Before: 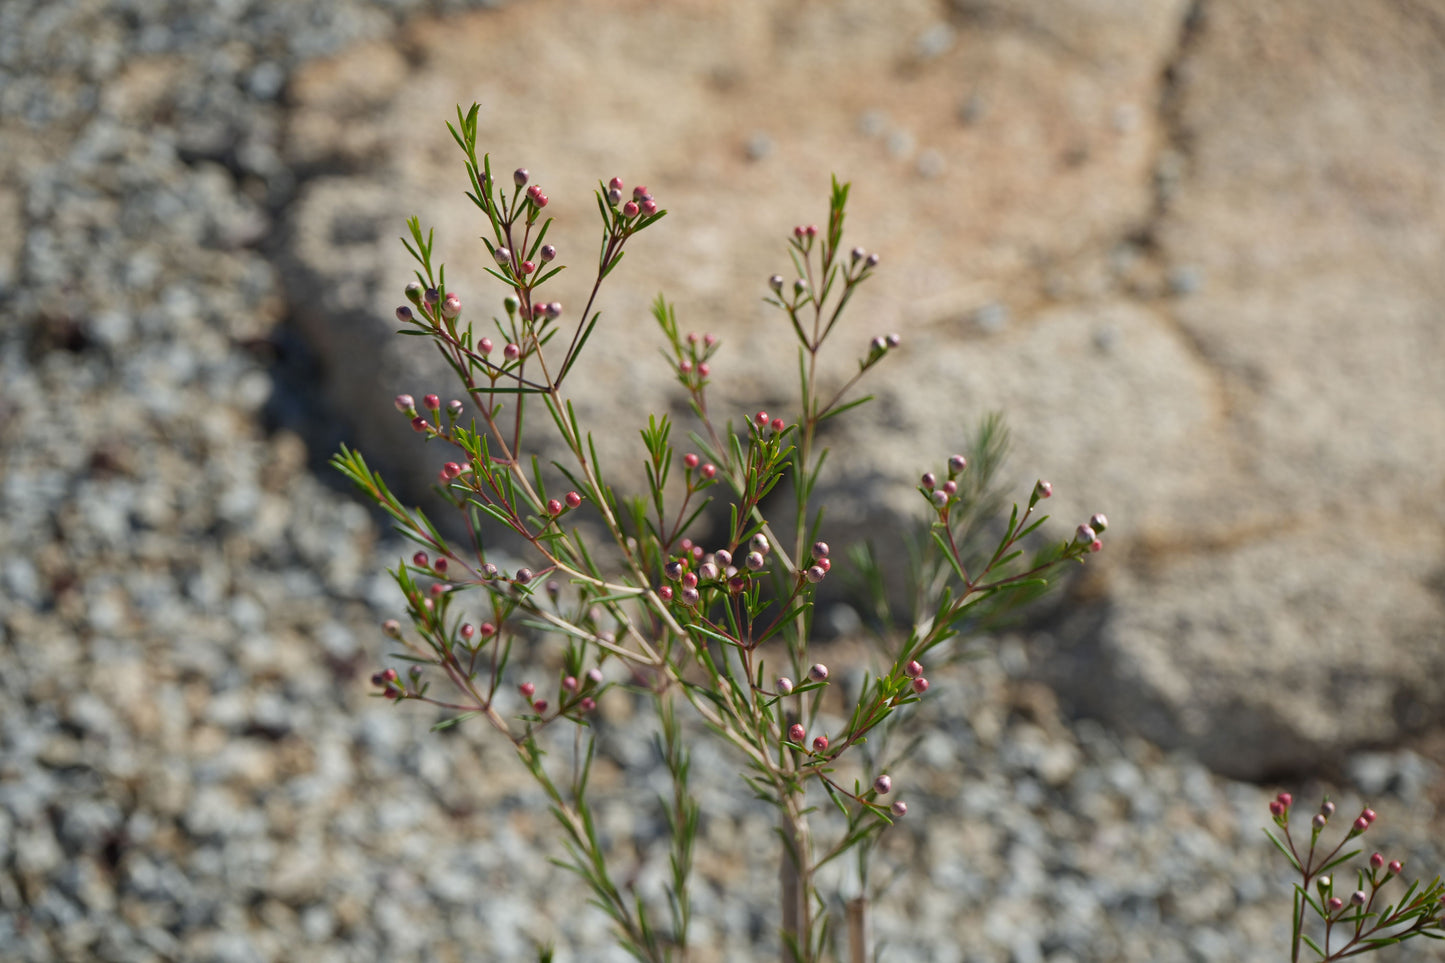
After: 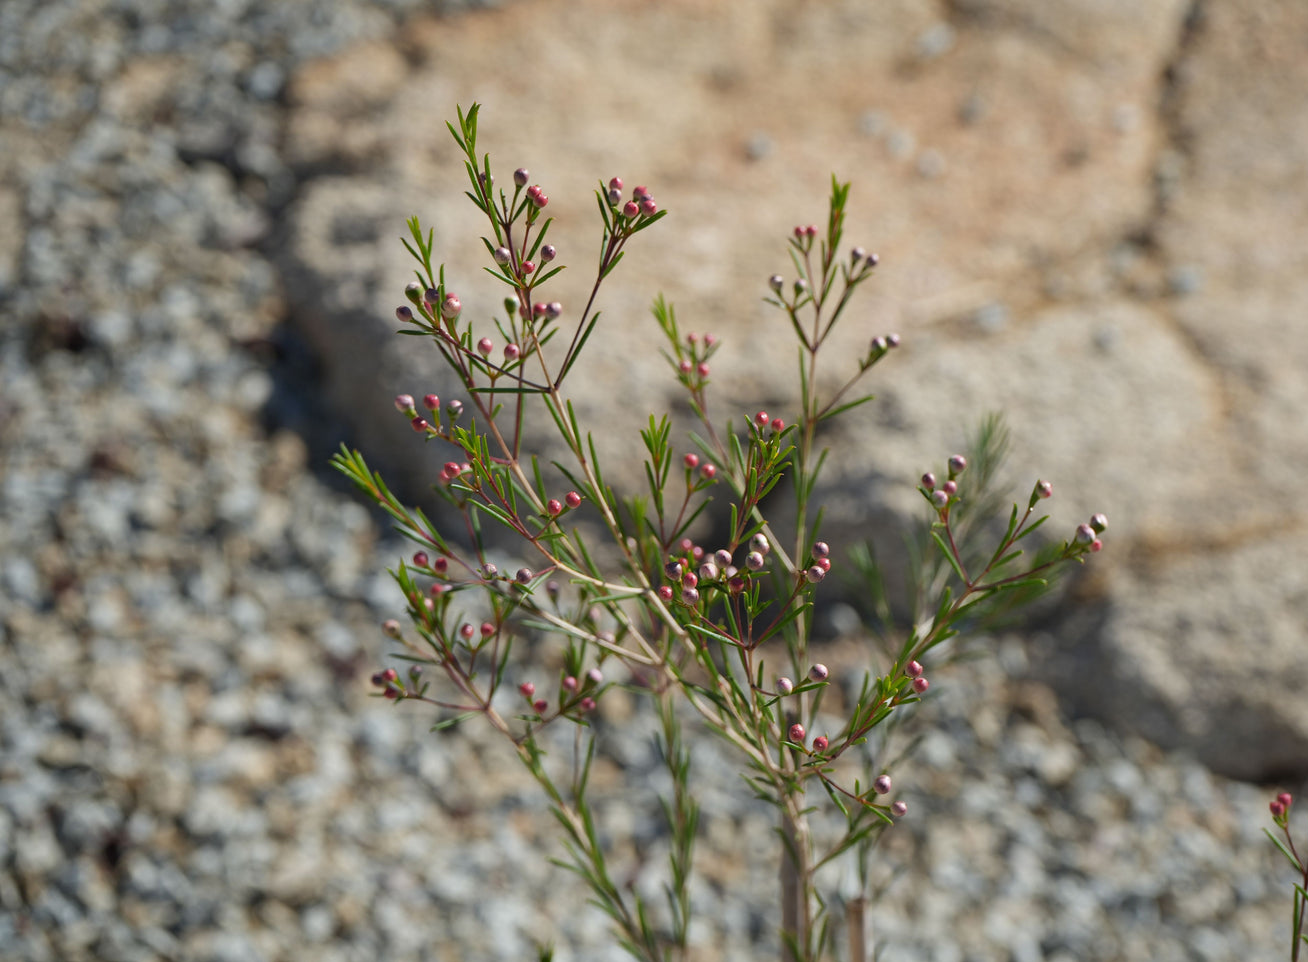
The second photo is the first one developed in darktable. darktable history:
crop: right 9.478%, bottom 0.046%
